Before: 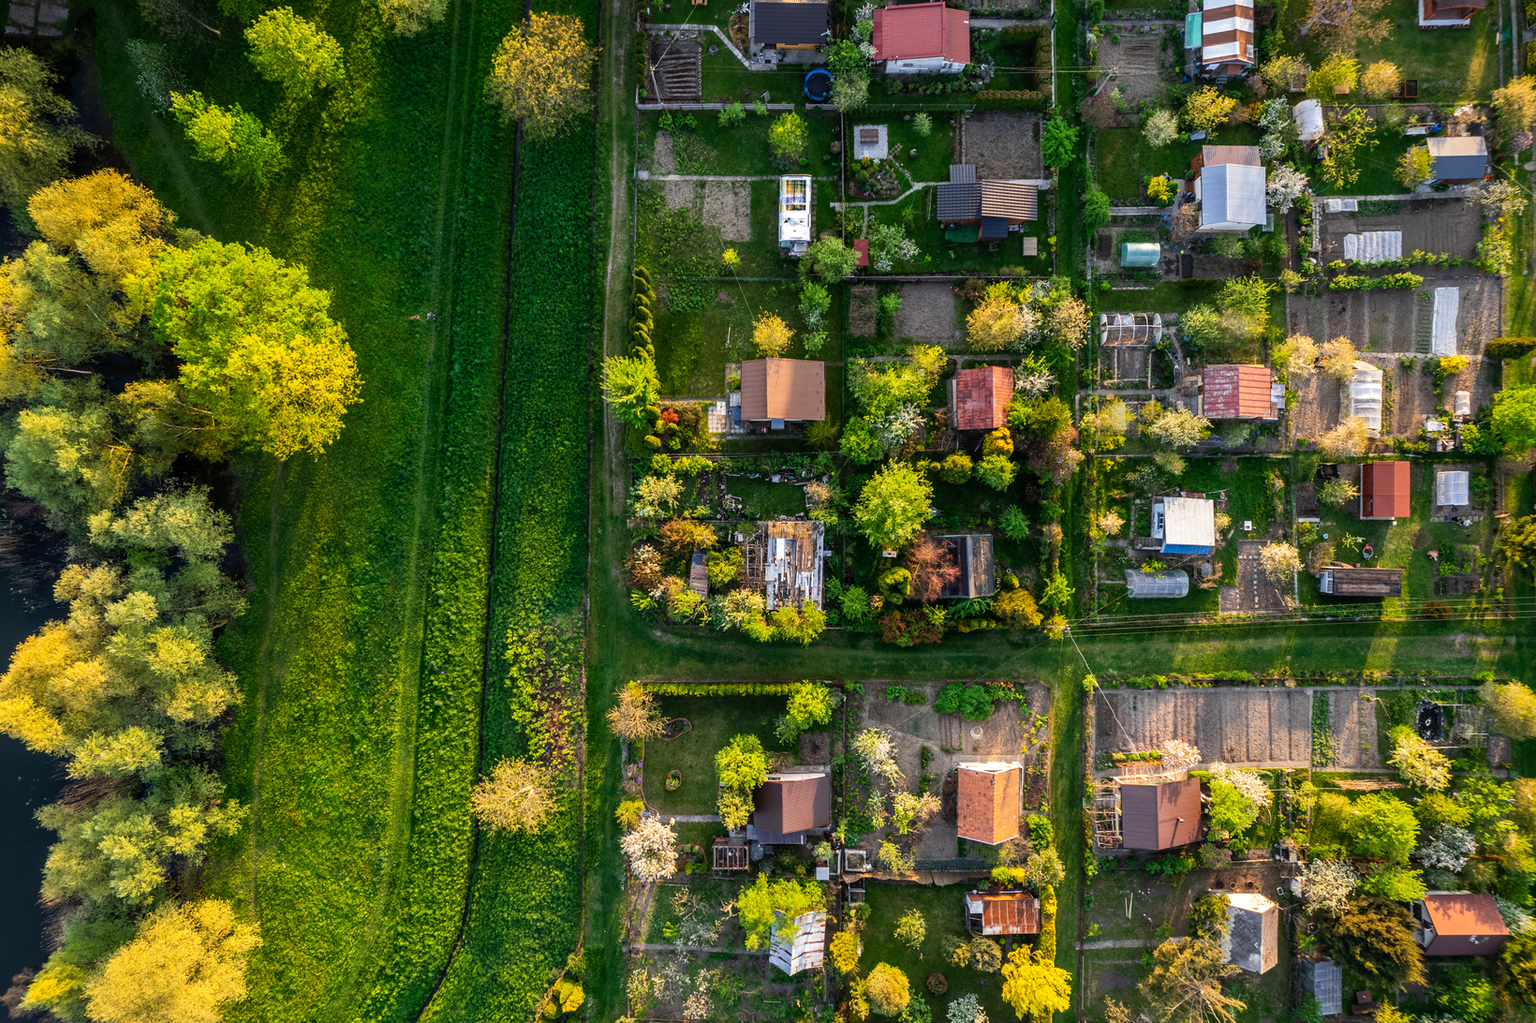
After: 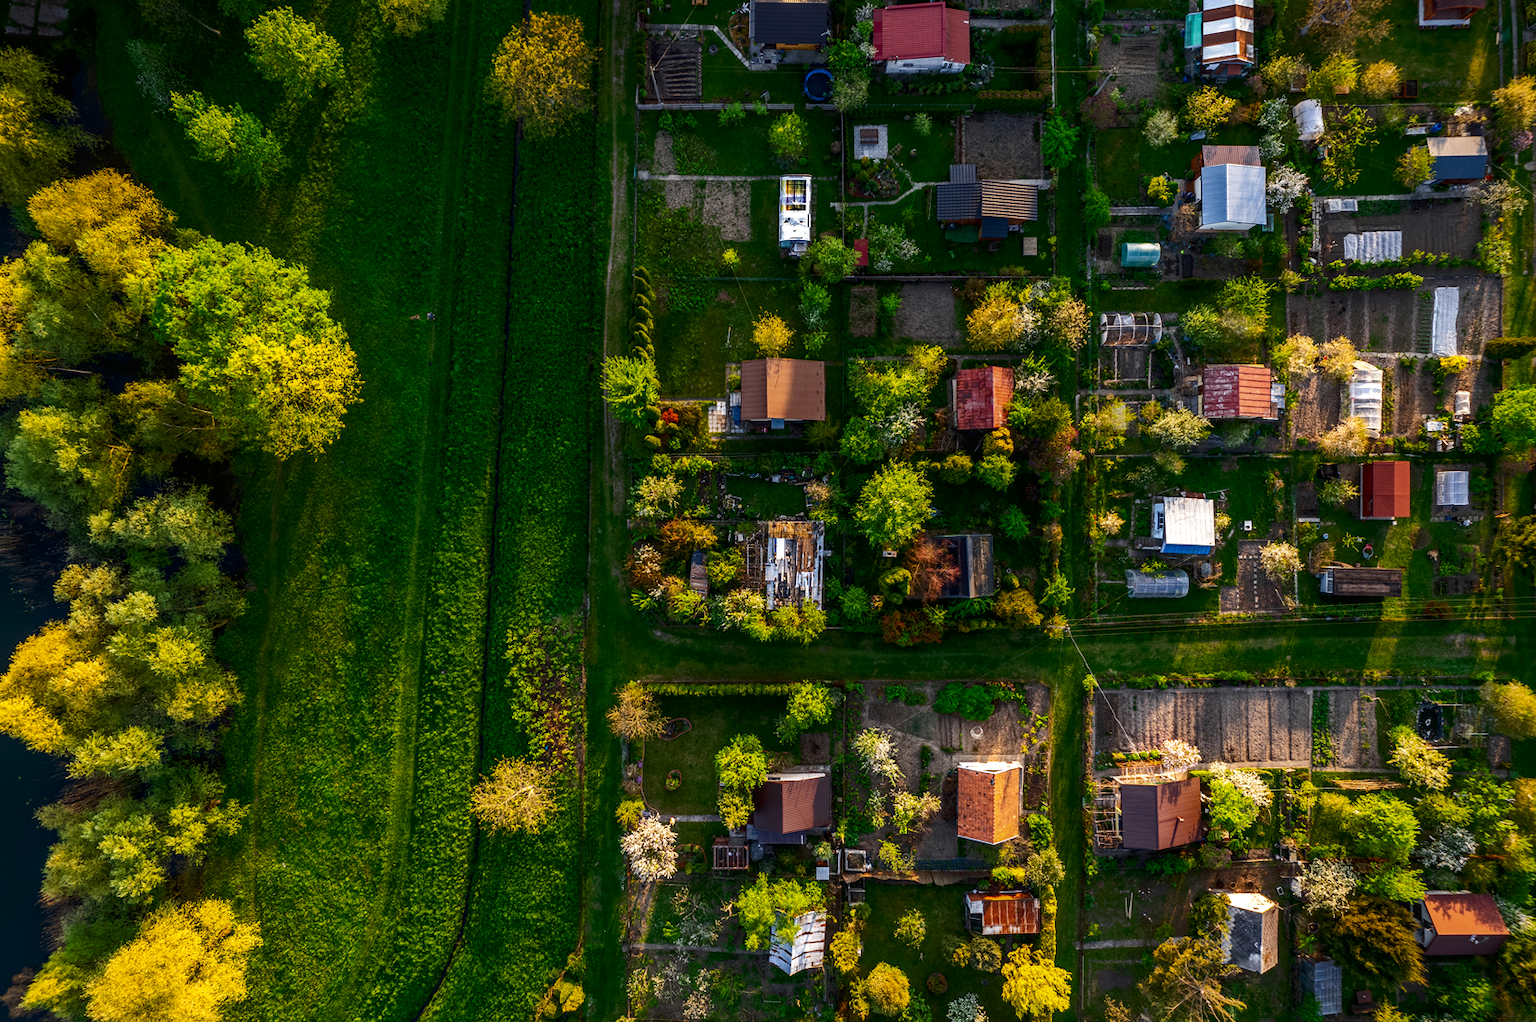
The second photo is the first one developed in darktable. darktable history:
contrast brightness saturation: brightness -0.197, saturation 0.081
tone equalizer: -8 EV 0 EV, -7 EV 0.002 EV, -6 EV -0.001 EV, -5 EV -0.003 EV, -4 EV -0.062 EV, -3 EV -0.217 EV, -2 EV -0.27 EV, -1 EV 0.099 EV, +0 EV 0.323 EV
haze removal: compatibility mode true, adaptive false
local contrast: detail 109%
exposure: compensate highlight preservation false
